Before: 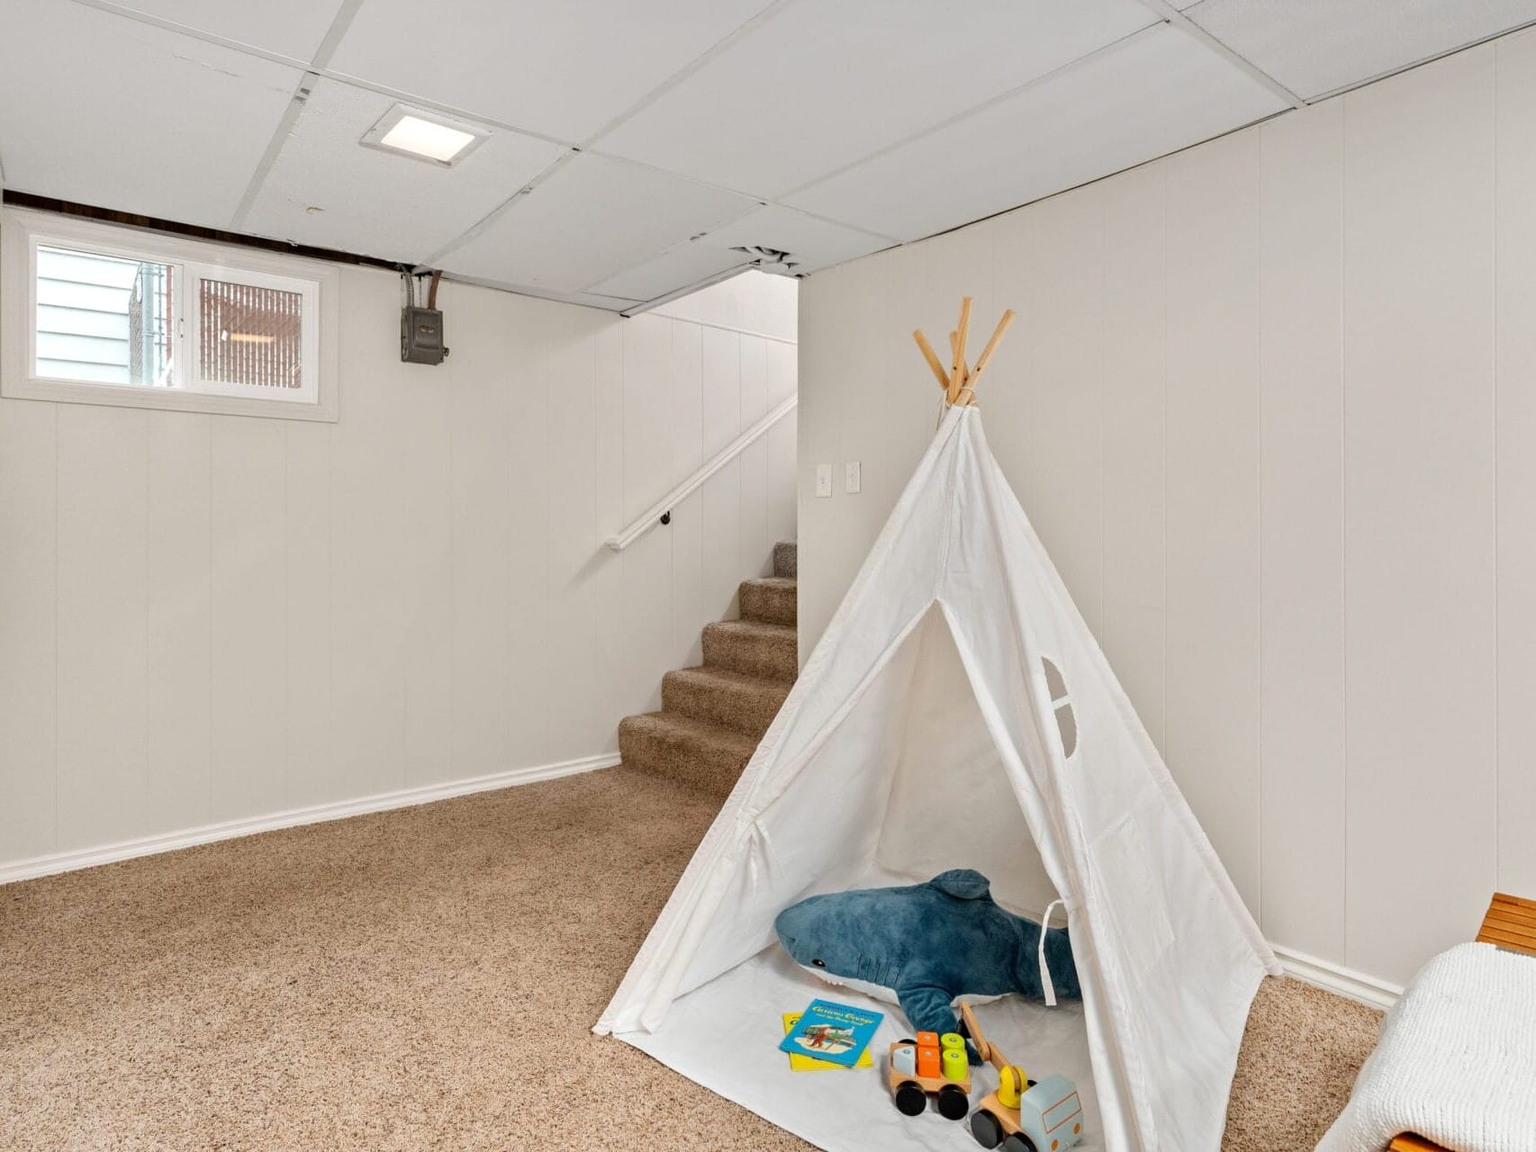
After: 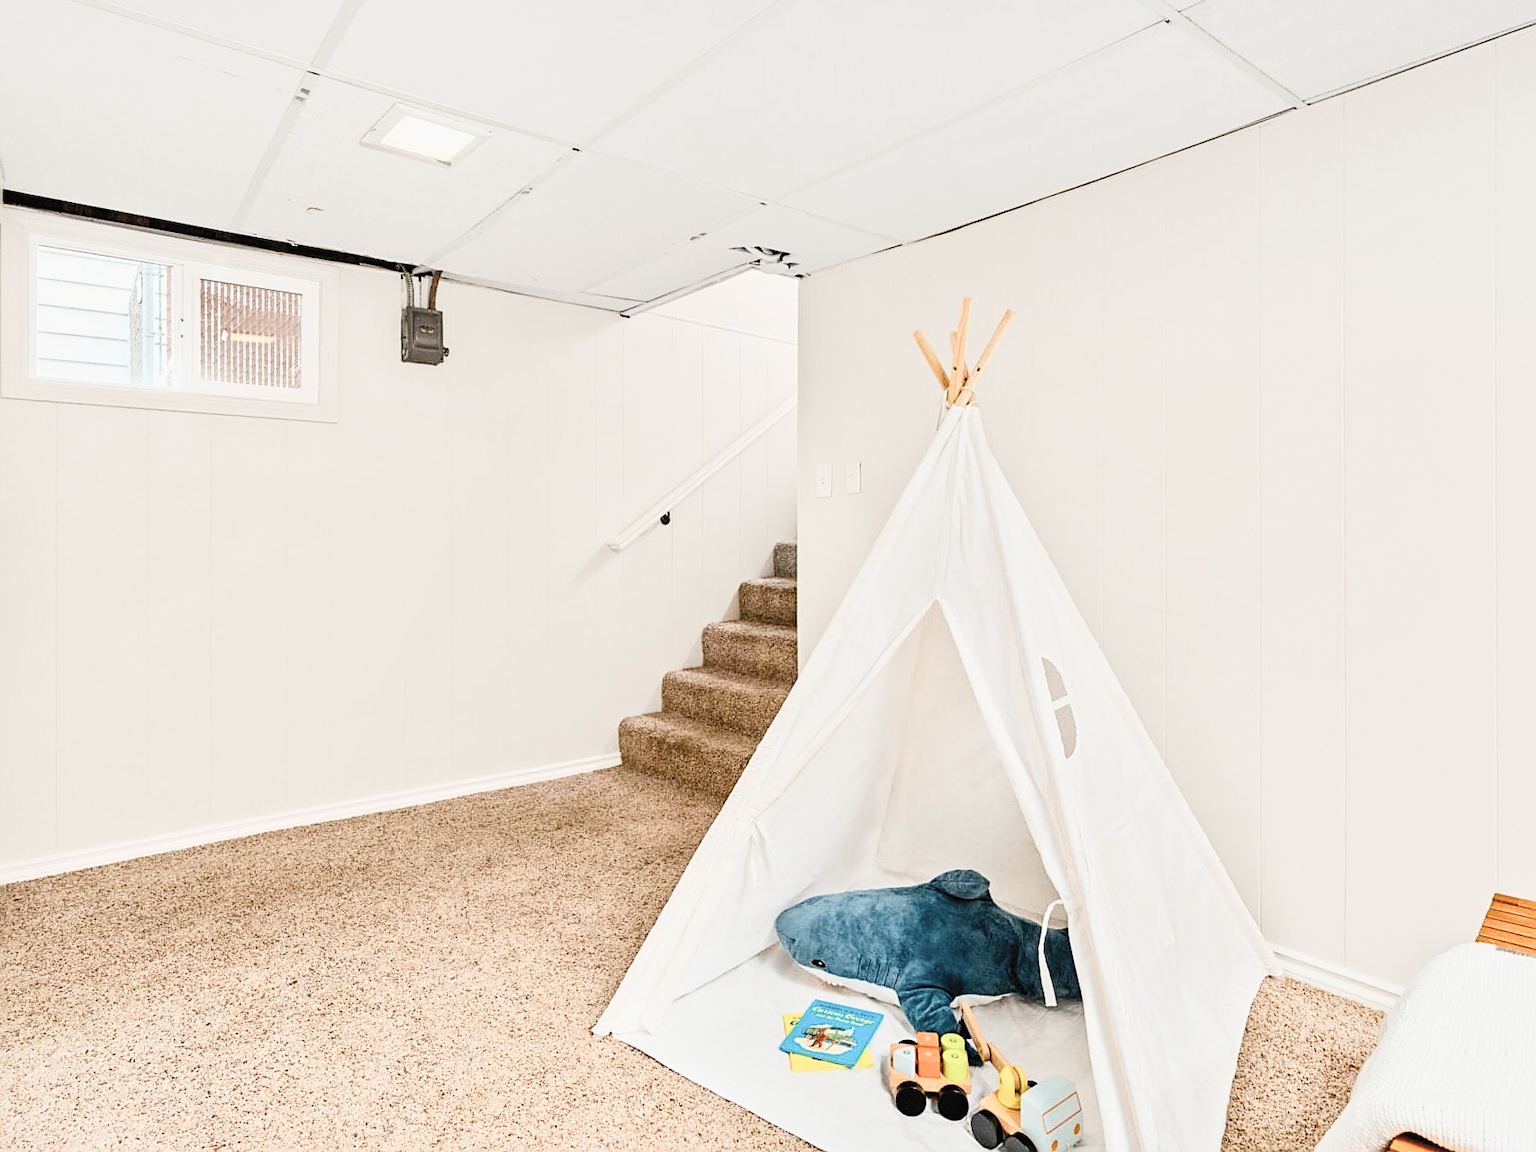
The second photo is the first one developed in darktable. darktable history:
filmic rgb: black relative exposure -7.65 EV, white relative exposure 4.56 EV, hardness 3.61
color balance rgb: shadows lift › chroma 1.029%, shadows lift › hue 242.82°, power › chroma 0.263%, power › hue 61.73°, linear chroma grading › global chroma -1.136%, perceptual saturation grading › global saturation 20%, perceptual saturation grading › highlights -50.105%, perceptual saturation grading › shadows 30.441%
sharpen: on, module defaults
local contrast: mode bilateral grid, contrast 20, coarseness 49, detail 119%, midtone range 0.2
contrast brightness saturation: contrast 0.385, brightness 0.534
